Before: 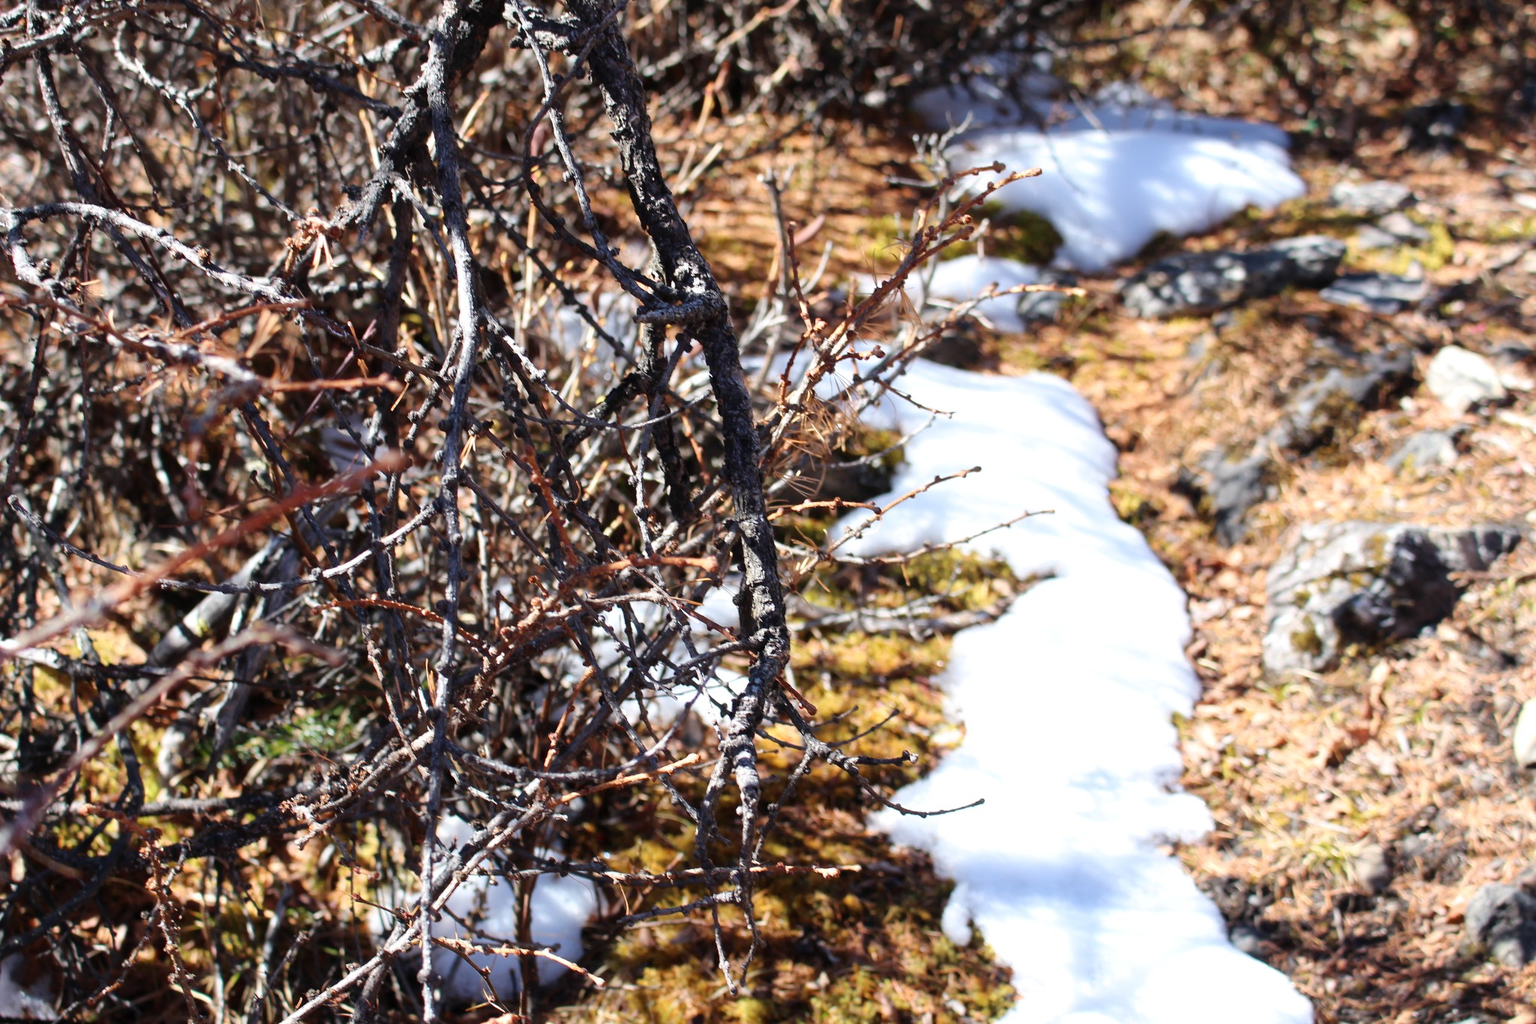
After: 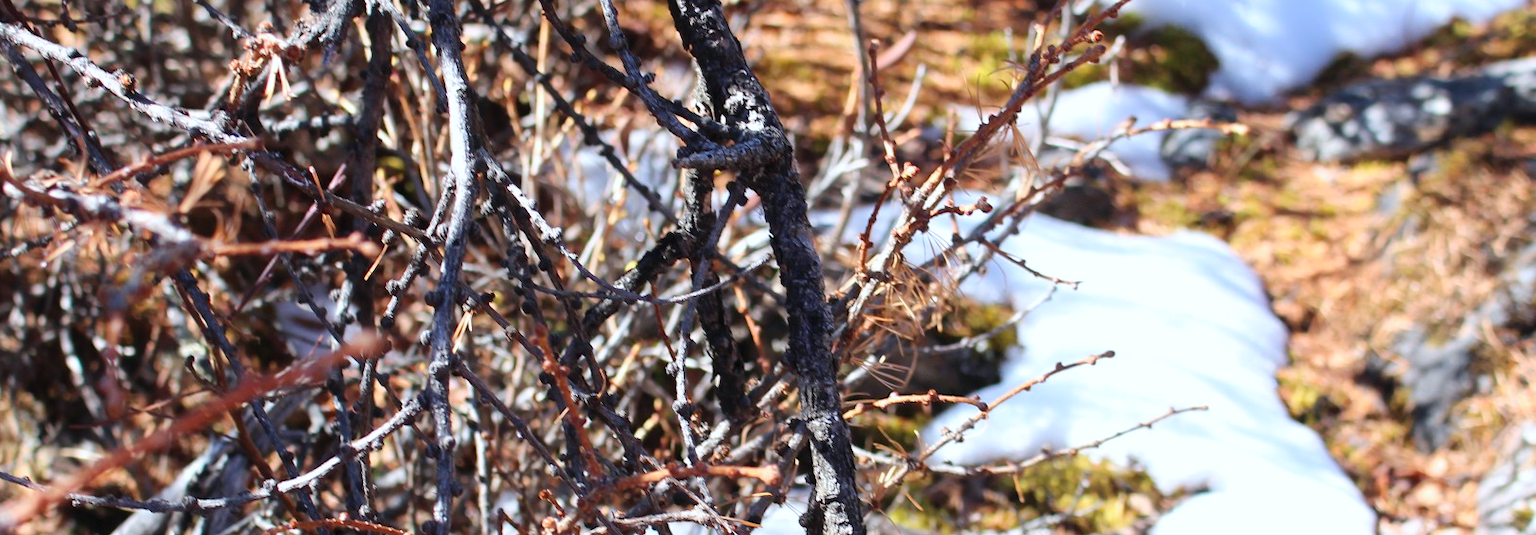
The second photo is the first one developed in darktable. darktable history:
crop: left 6.804%, top 18.677%, right 14.496%, bottom 40.099%
contrast brightness saturation: contrast 0.031, brightness 0.057, saturation 0.121
color calibration: x 0.356, y 0.367, temperature 4665.75 K
